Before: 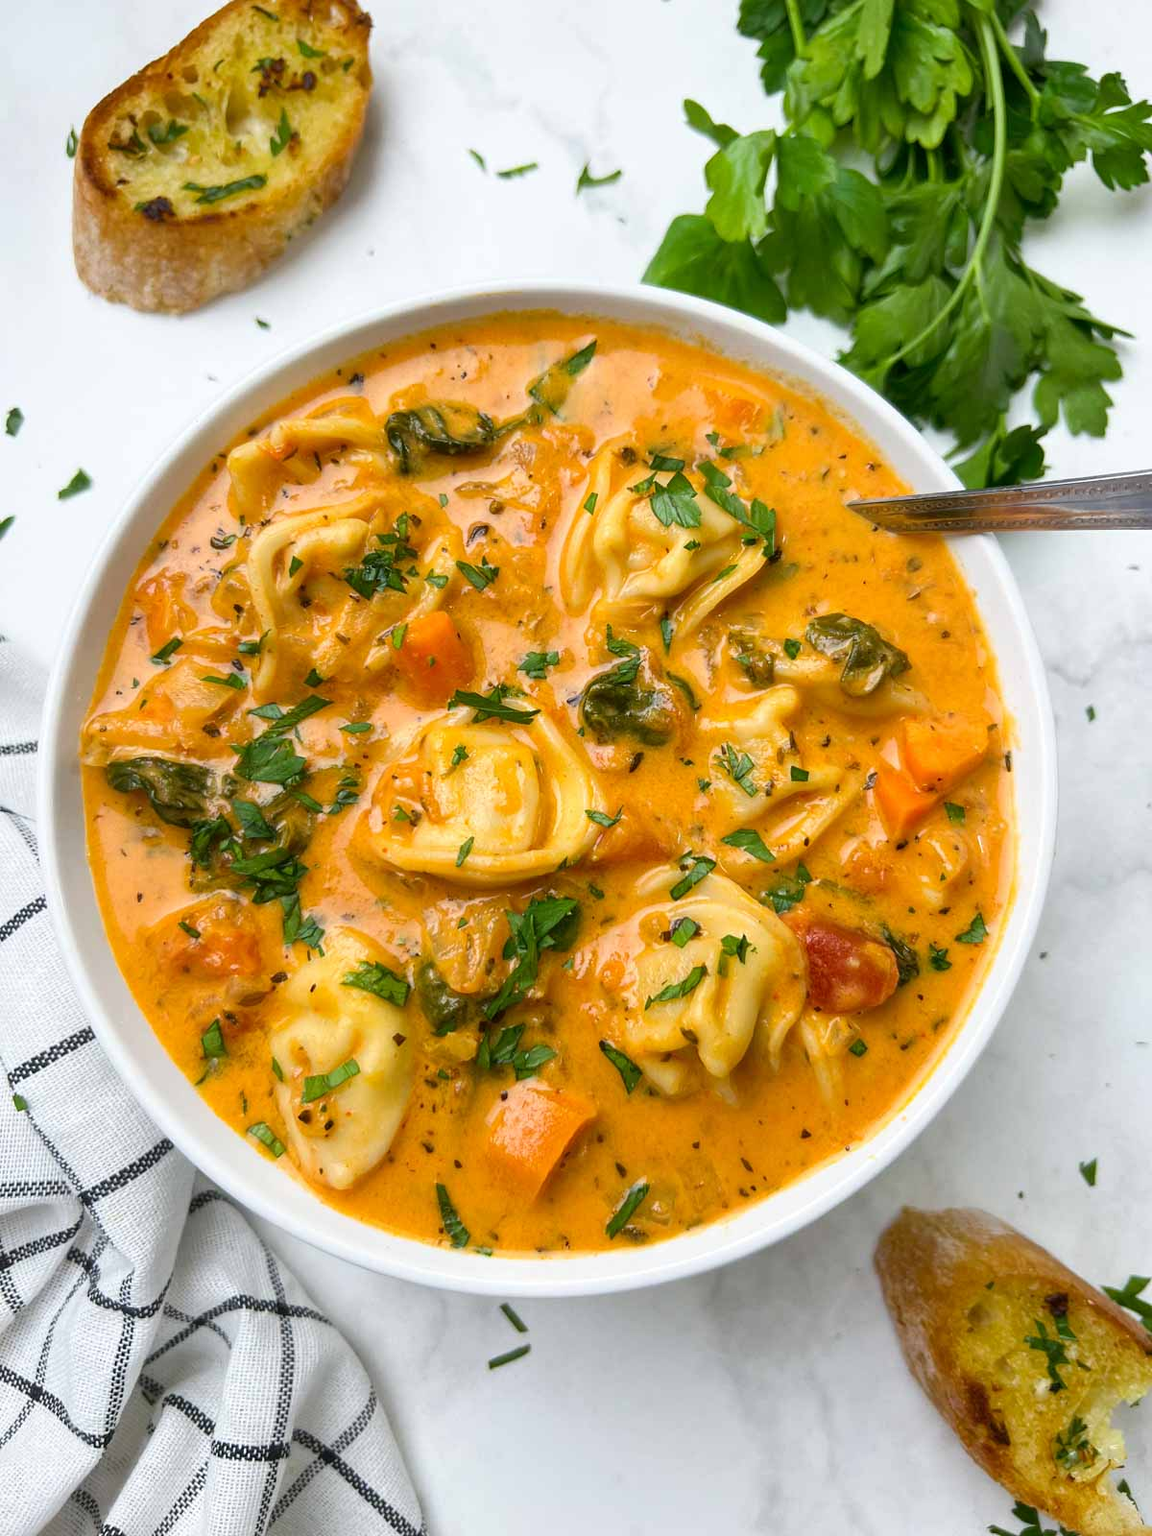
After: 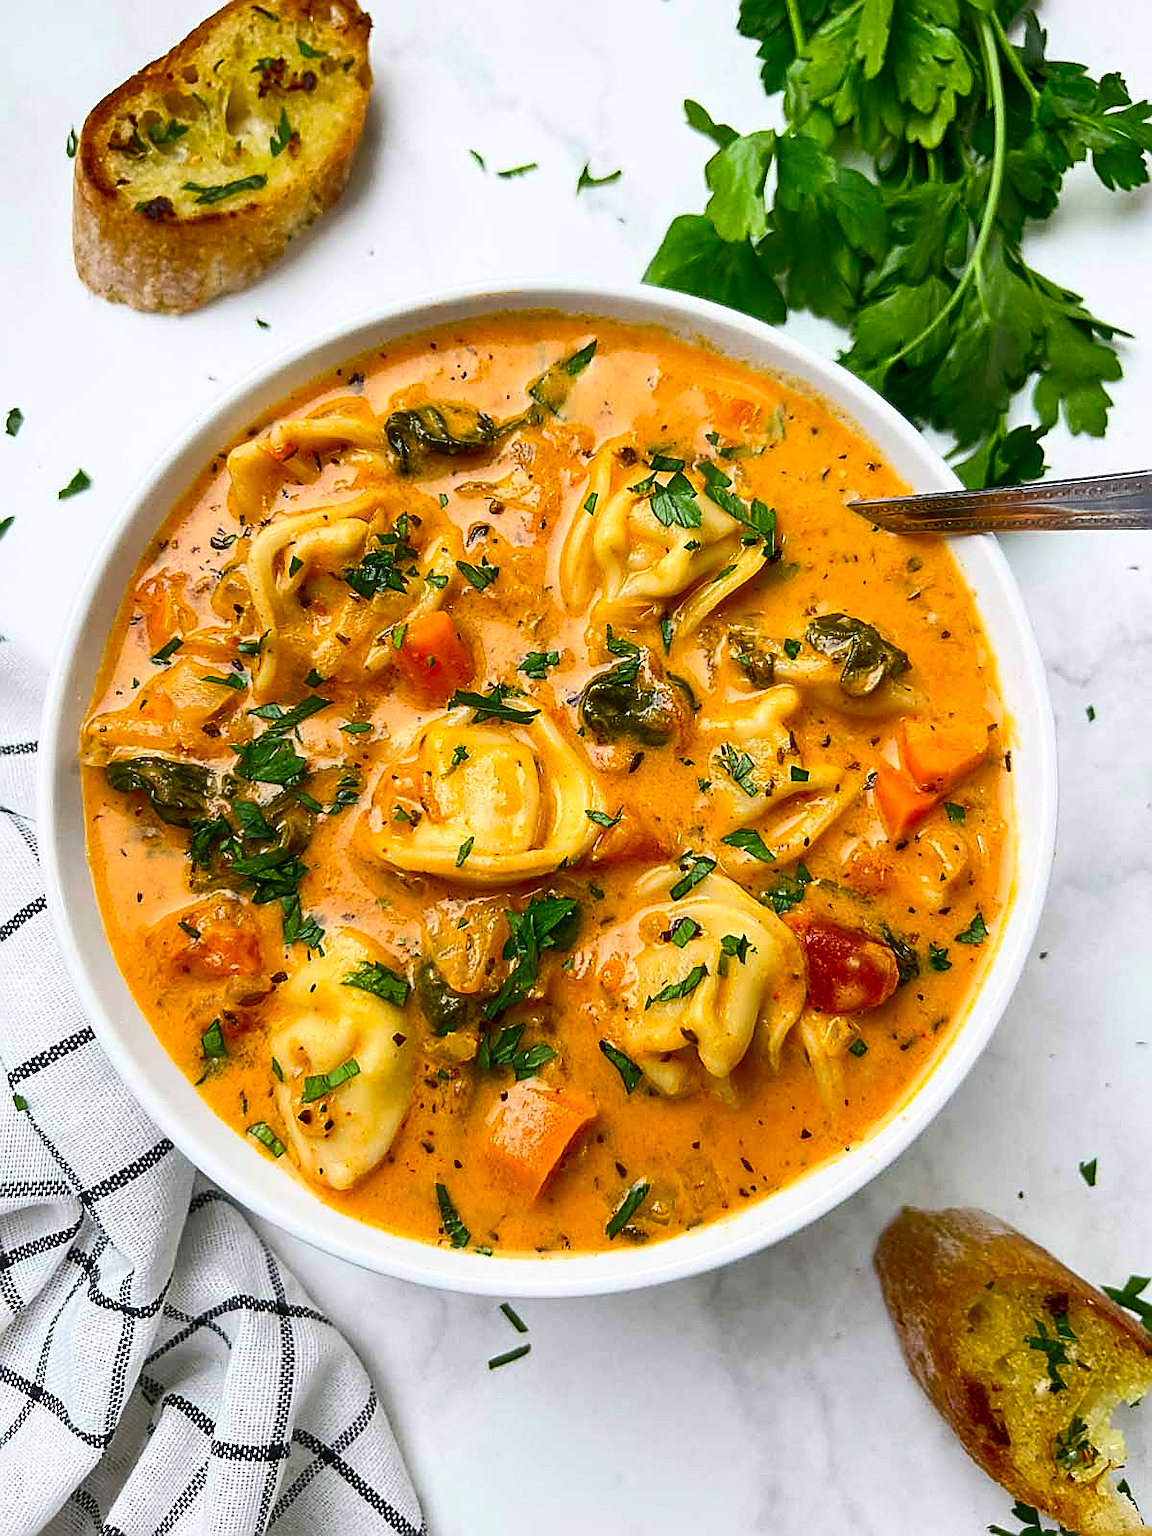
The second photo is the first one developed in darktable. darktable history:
sharpen: radius 1.685, amount 1.294
contrast brightness saturation: contrast 0.19, brightness -0.11, saturation 0.21
shadows and highlights: shadows 43.06, highlights 6.94
